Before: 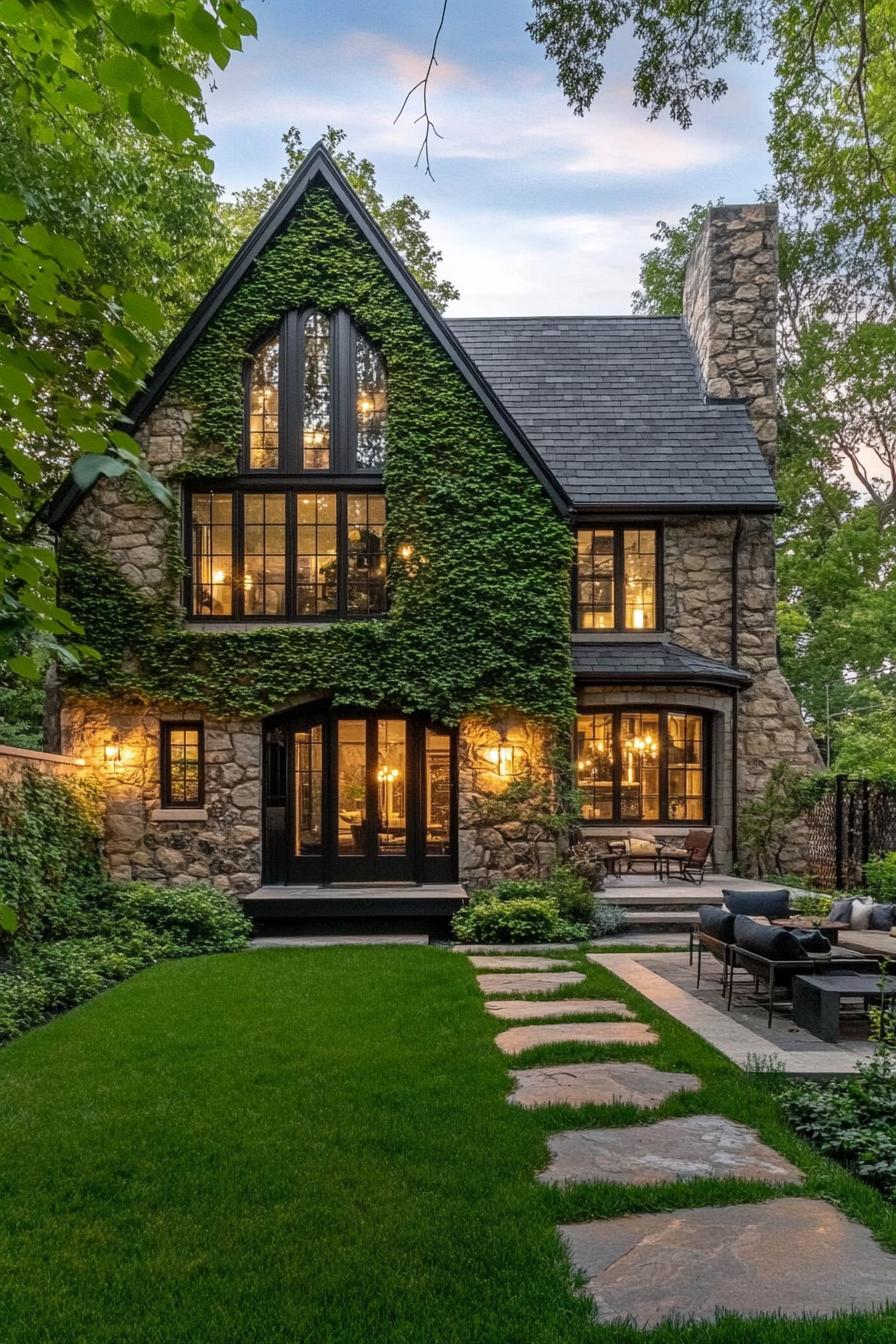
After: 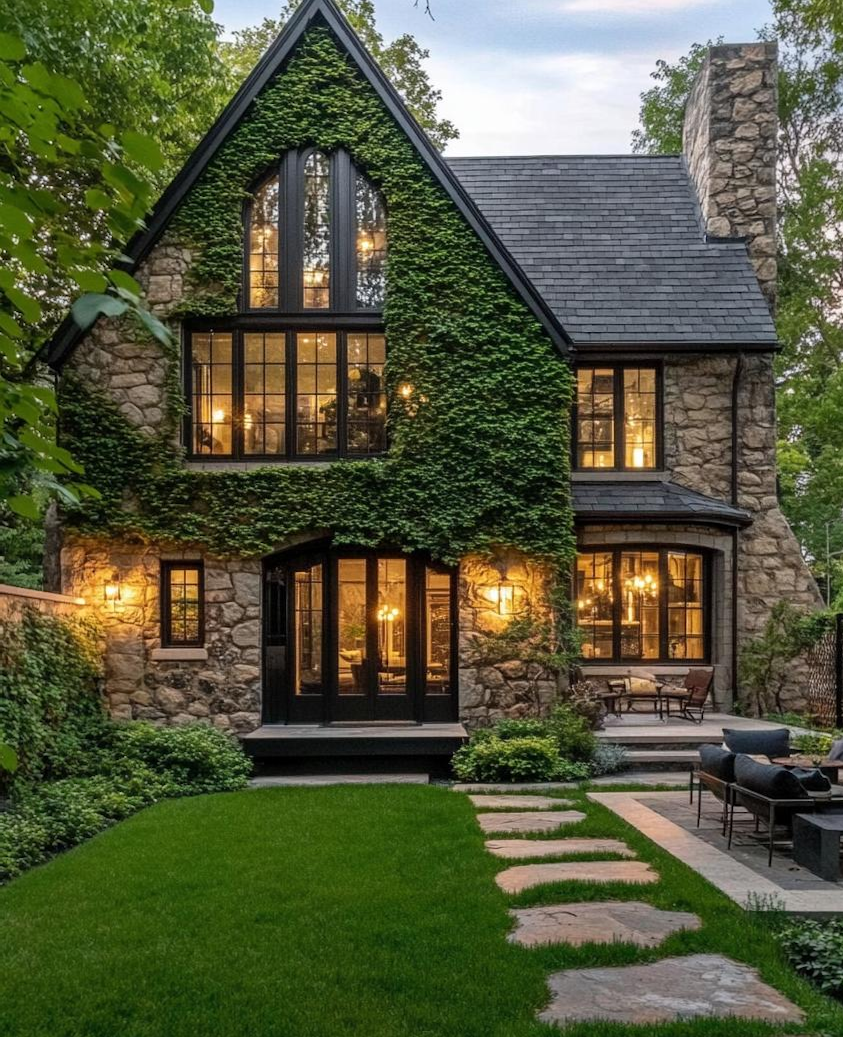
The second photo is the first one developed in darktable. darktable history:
crop and rotate: angle 0.046°, top 11.984%, right 5.725%, bottom 10.742%
color correction: highlights b* 0.042, saturation 0.985
